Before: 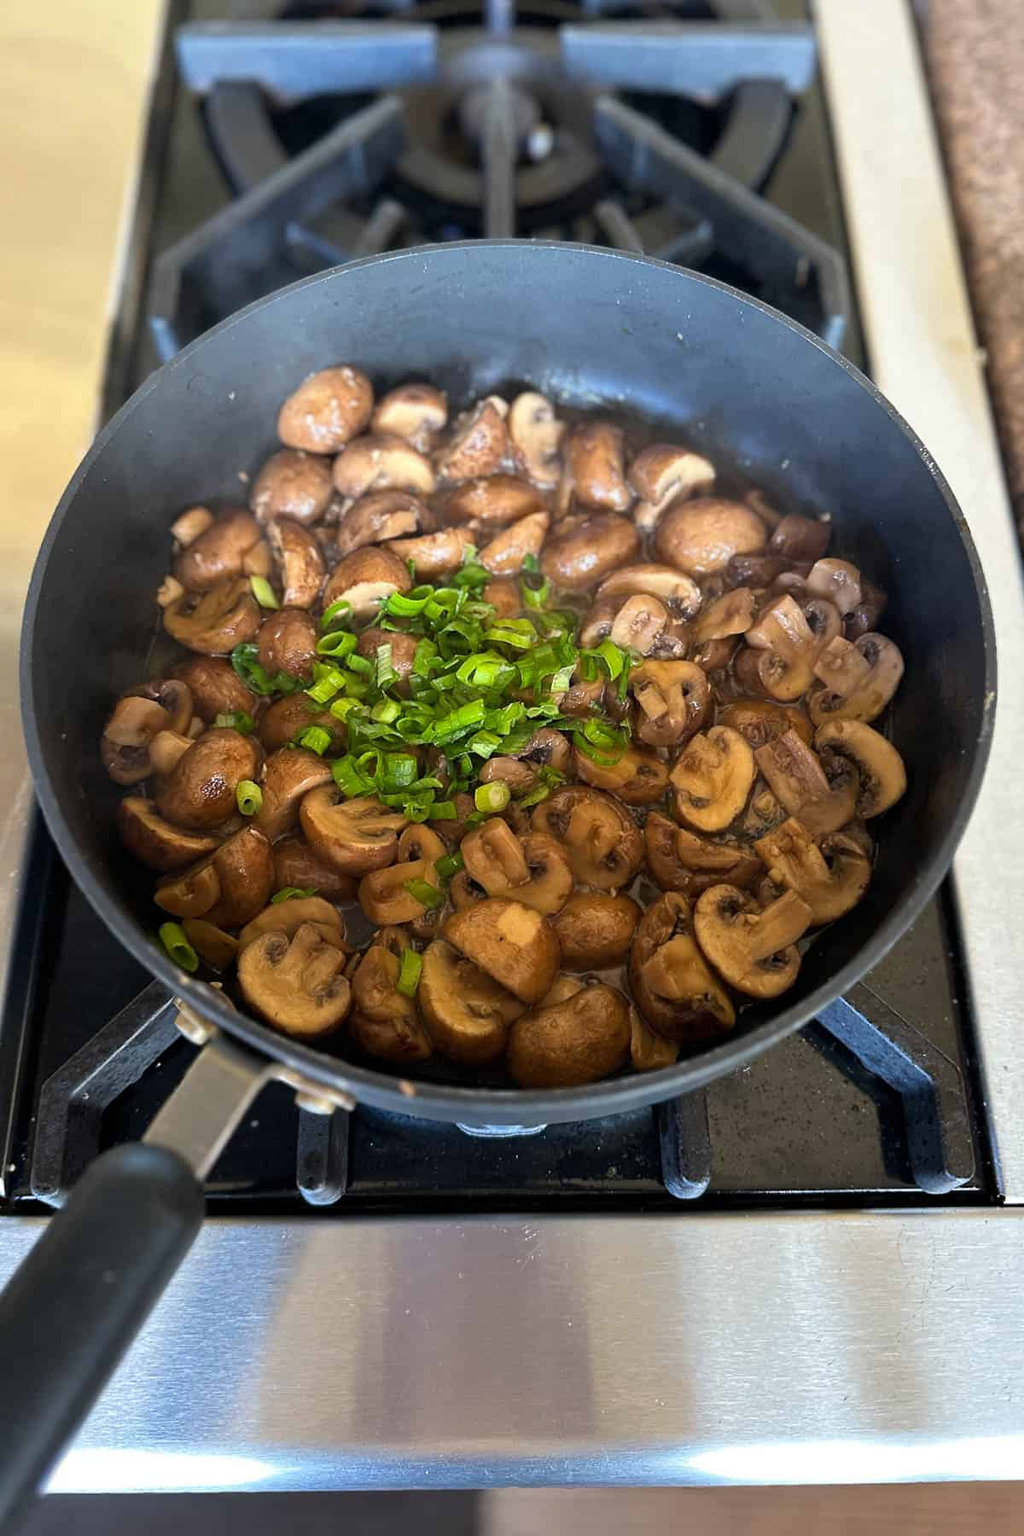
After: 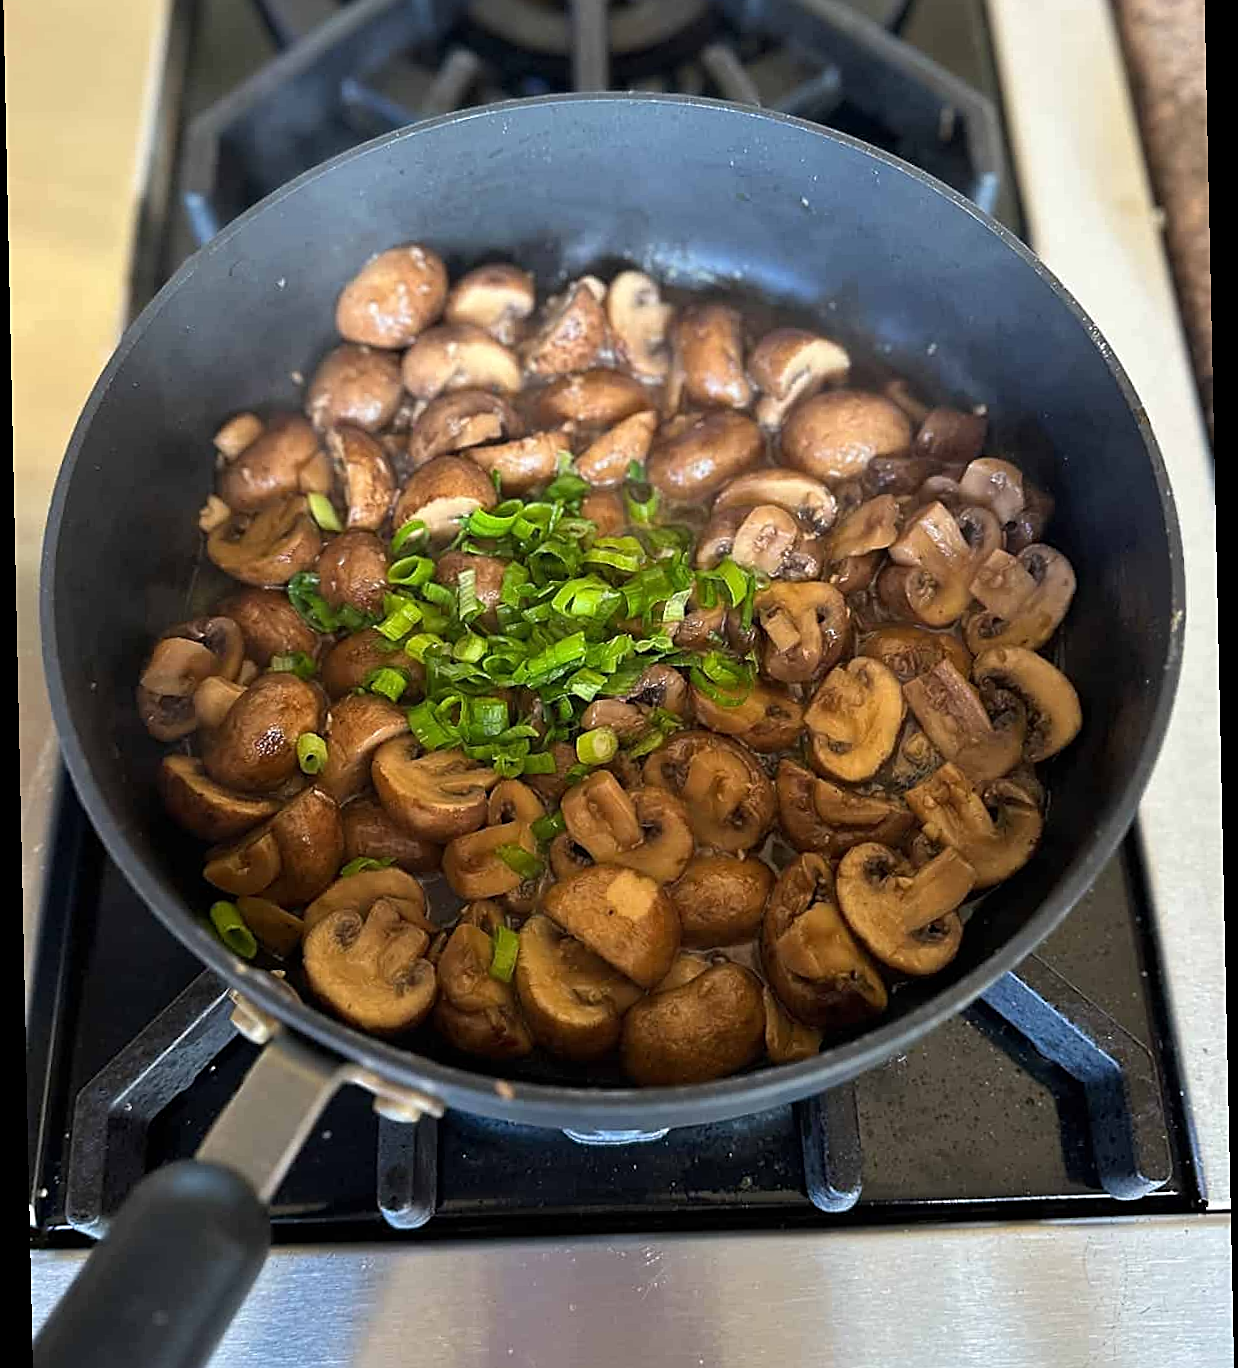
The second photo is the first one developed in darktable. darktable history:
sharpen: on, module defaults
exposure: compensate highlight preservation false
crop: top 11.038%, bottom 13.962%
tone equalizer: on, module defaults
rotate and perspective: rotation -1.24°, automatic cropping off
